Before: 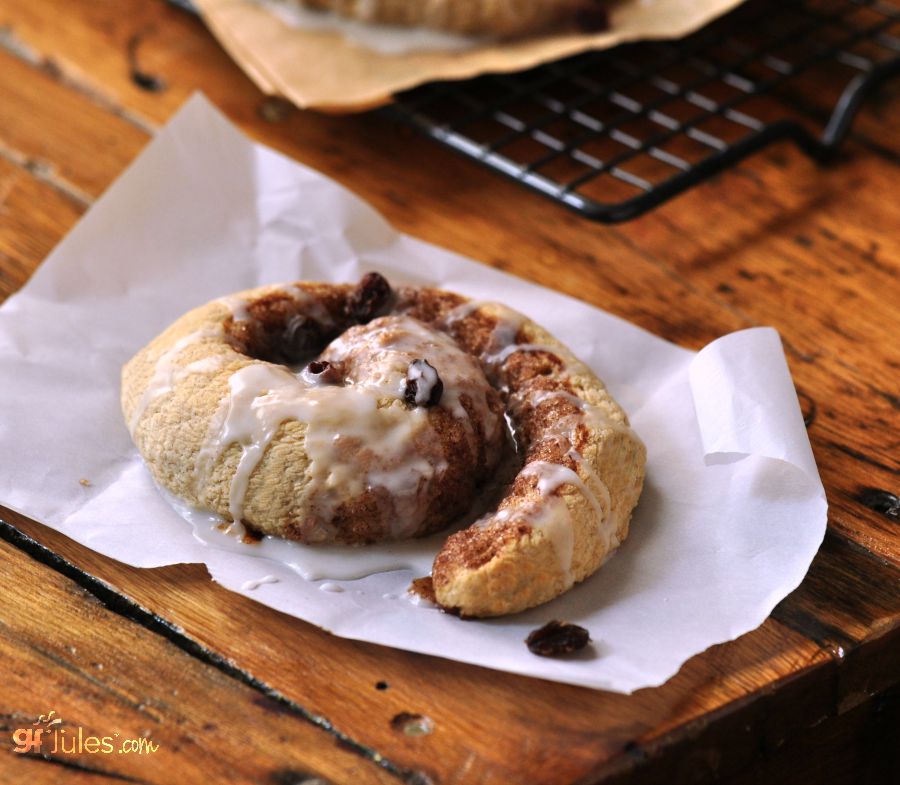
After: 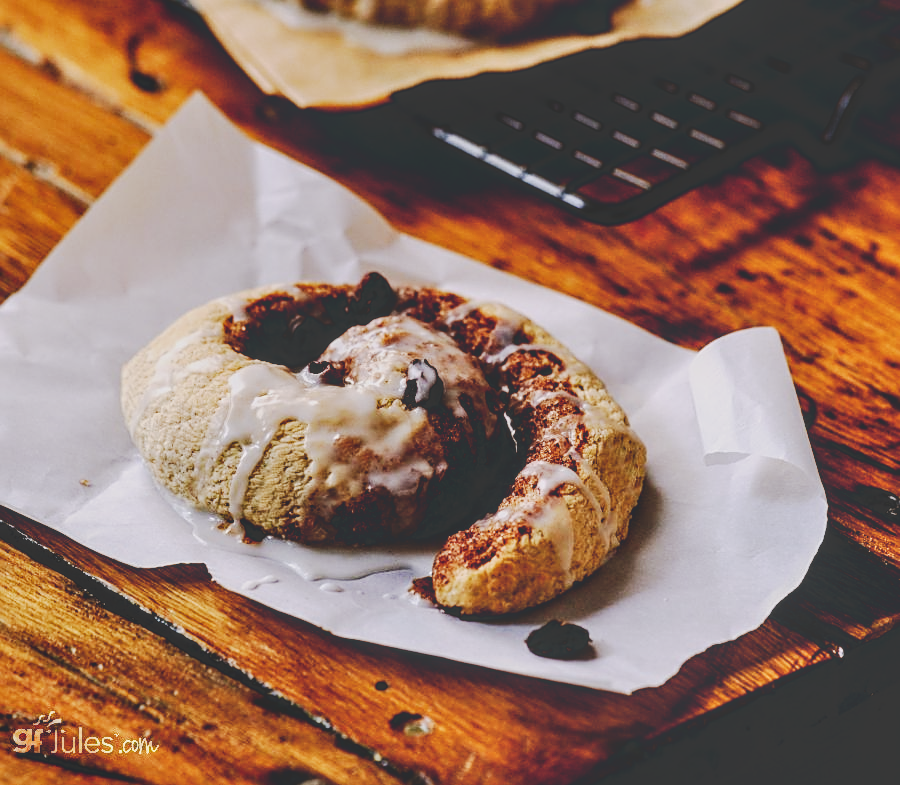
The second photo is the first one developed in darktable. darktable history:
local contrast: detail 130%
tone equalizer: -8 EV -0.398 EV, -7 EV -0.418 EV, -6 EV -0.308 EV, -5 EV -0.232 EV, -3 EV 0.251 EV, -2 EV 0.336 EV, -1 EV 0.394 EV, +0 EV 0.395 EV, edges refinement/feathering 500, mask exposure compensation -1.57 EV, preserve details no
color balance rgb: shadows lift › luminance -10.105%, perceptual saturation grading › global saturation 20%, perceptual saturation grading › highlights -24.912%, perceptual saturation grading › shadows 49.328%
sharpen: on, module defaults
tone curve: curves: ch0 [(0, 0.23) (0.125, 0.207) (0.245, 0.227) (0.736, 0.695) (1, 0.824)], preserve colors none
